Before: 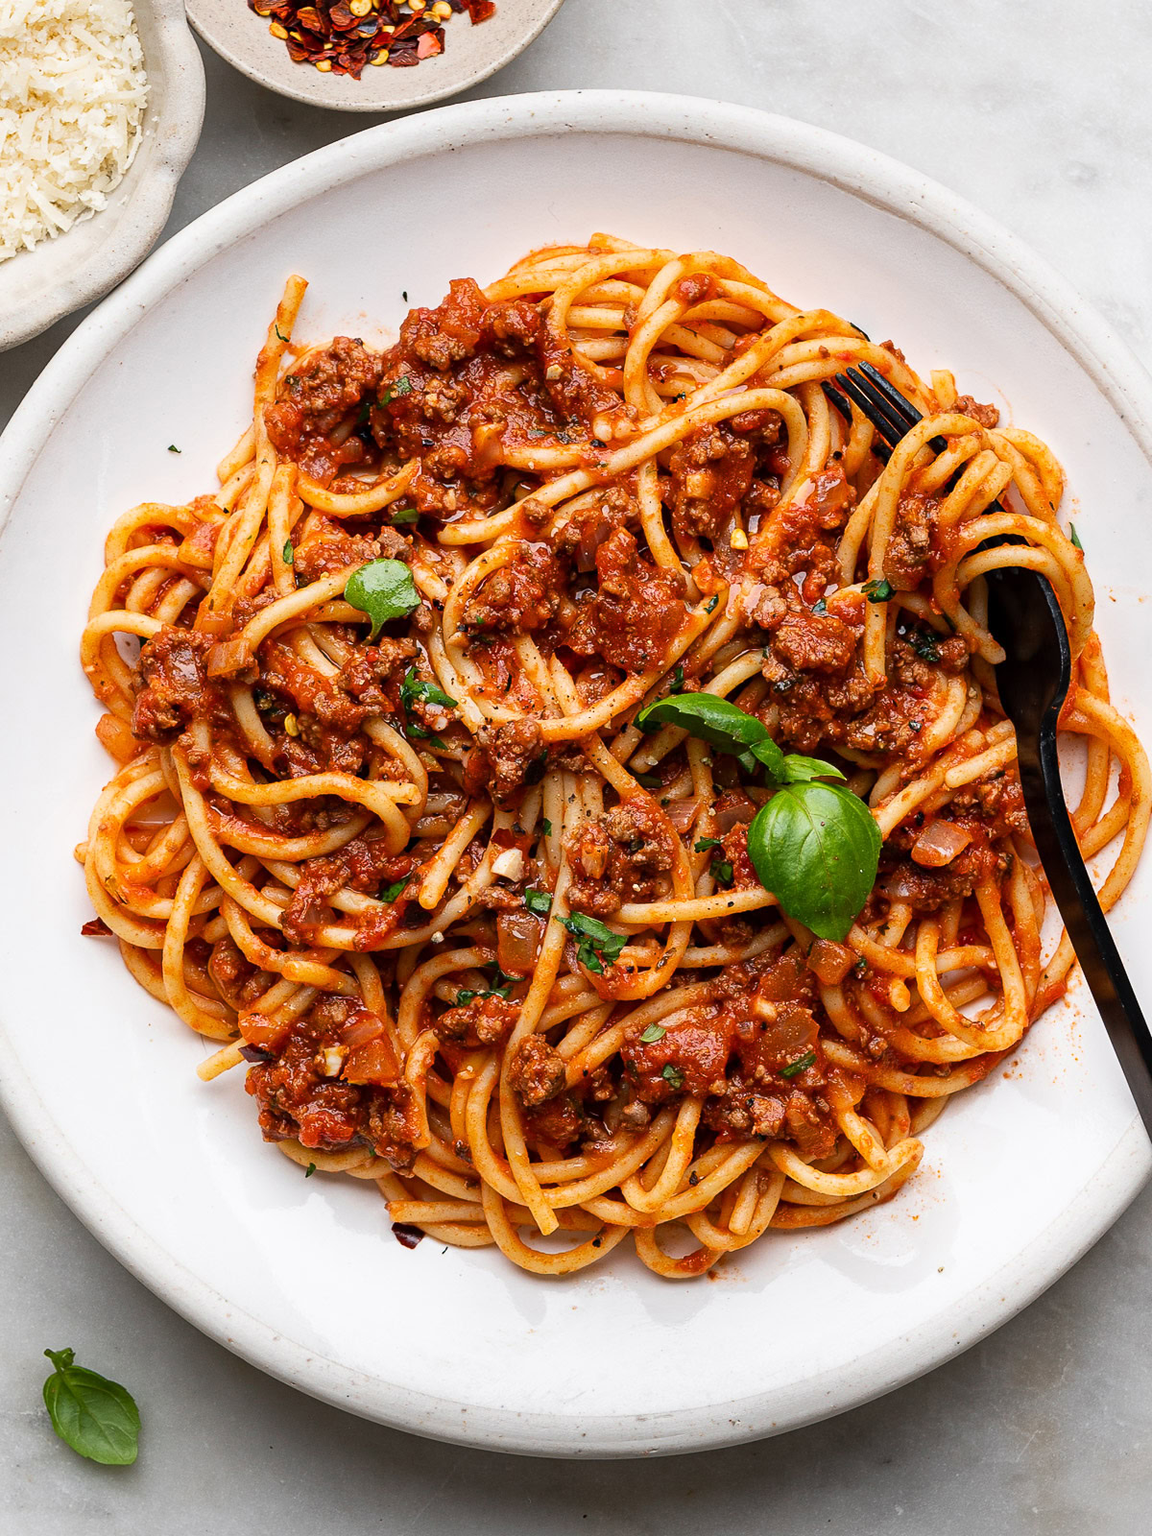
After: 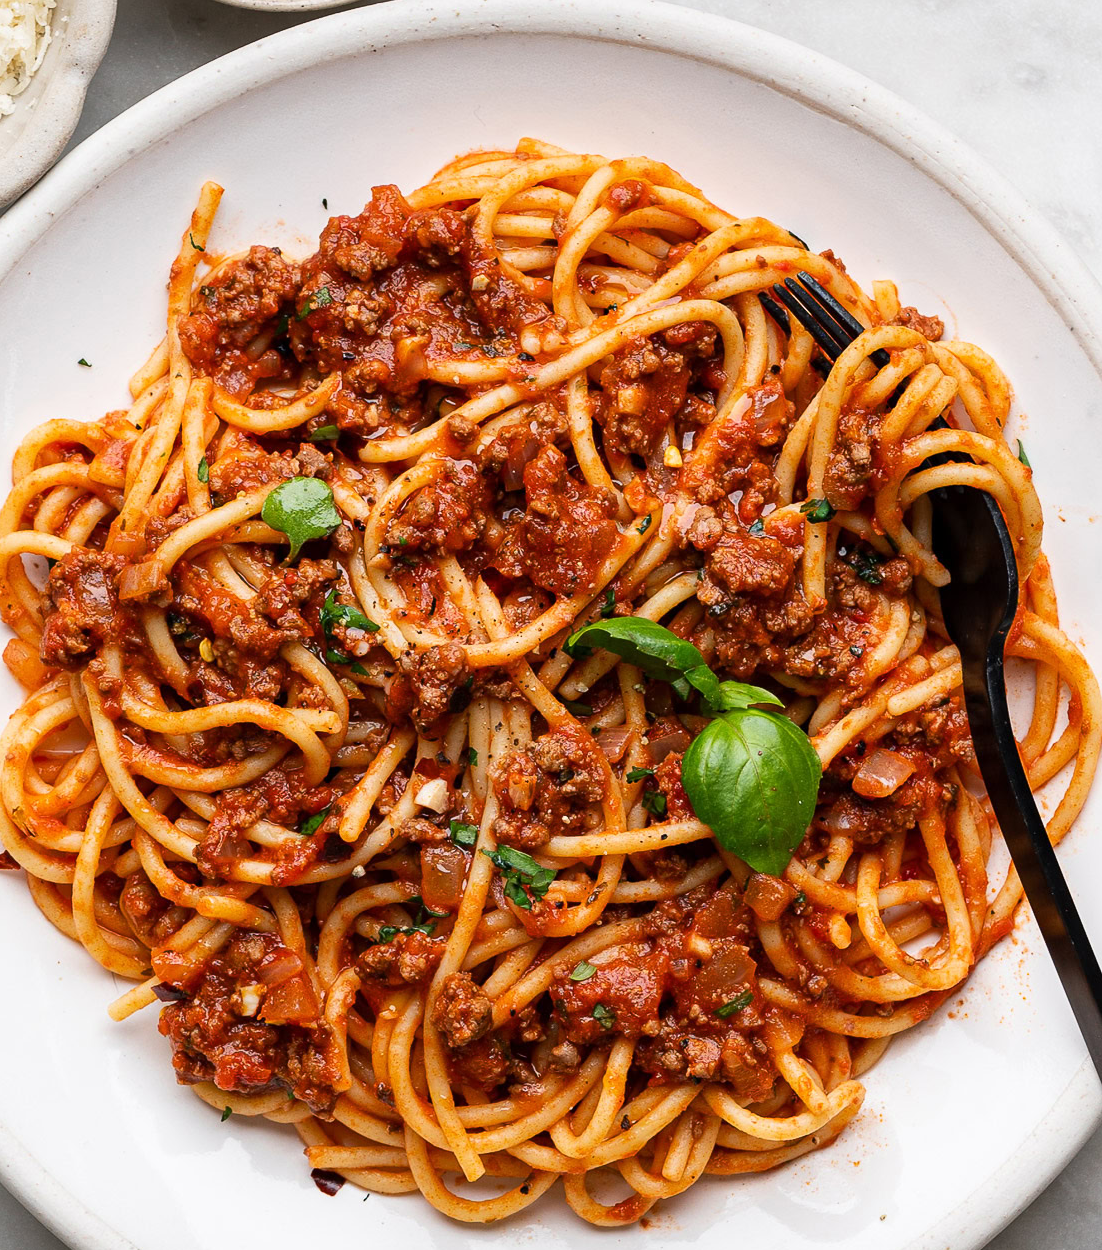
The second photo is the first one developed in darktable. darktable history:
crop: left 8.098%, top 6.608%, bottom 15.264%
